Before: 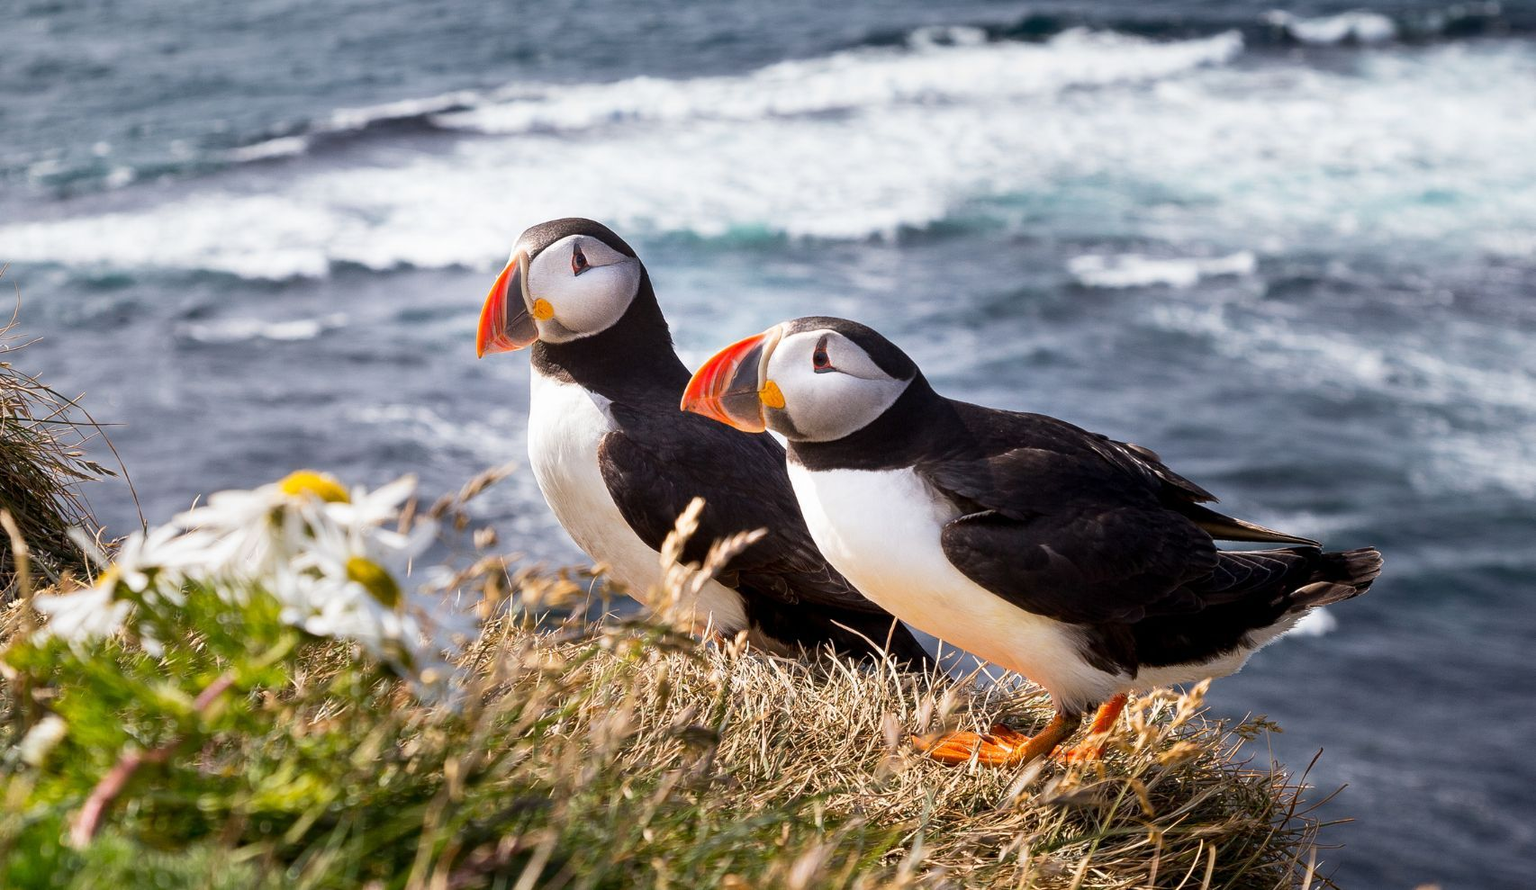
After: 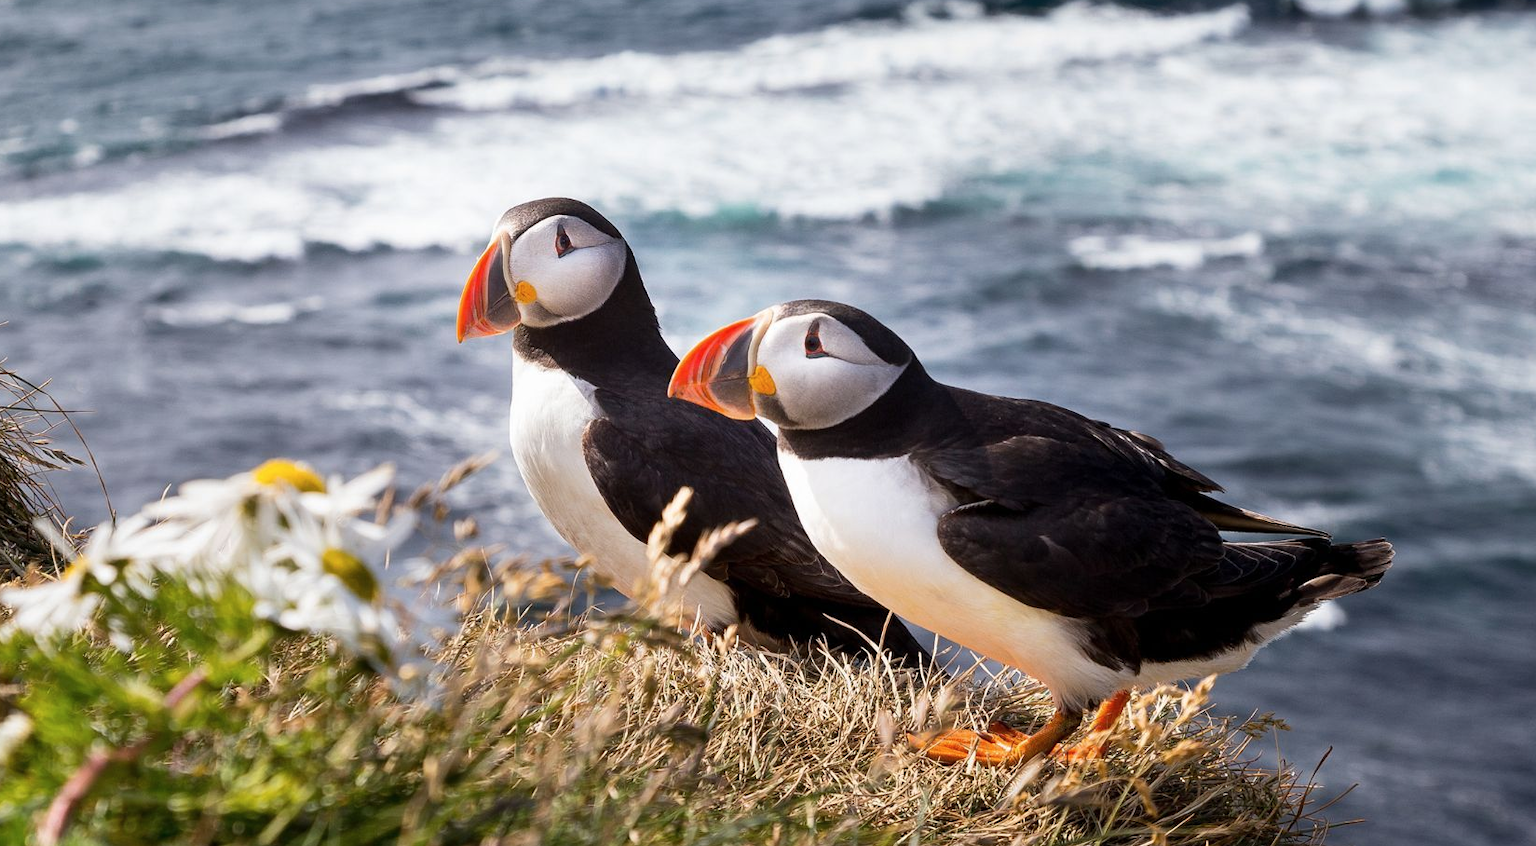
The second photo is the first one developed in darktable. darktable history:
contrast brightness saturation: saturation -0.05
crop: left 2.312%, top 3.099%, right 0.996%, bottom 4.938%
